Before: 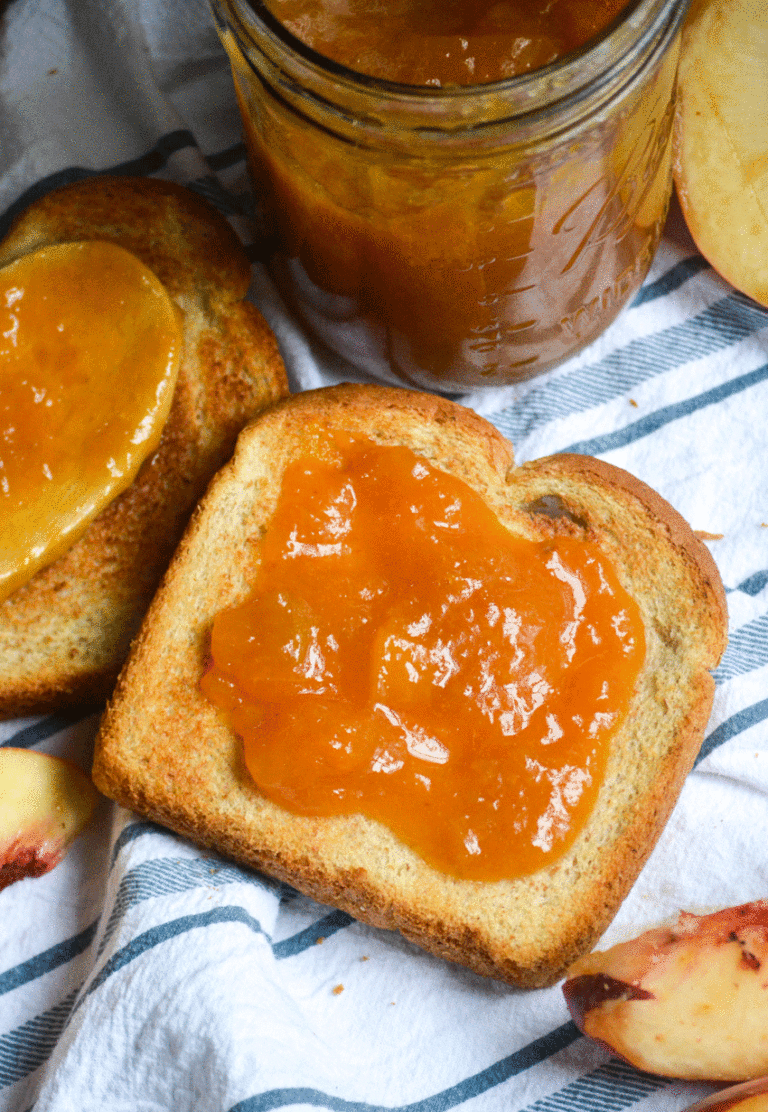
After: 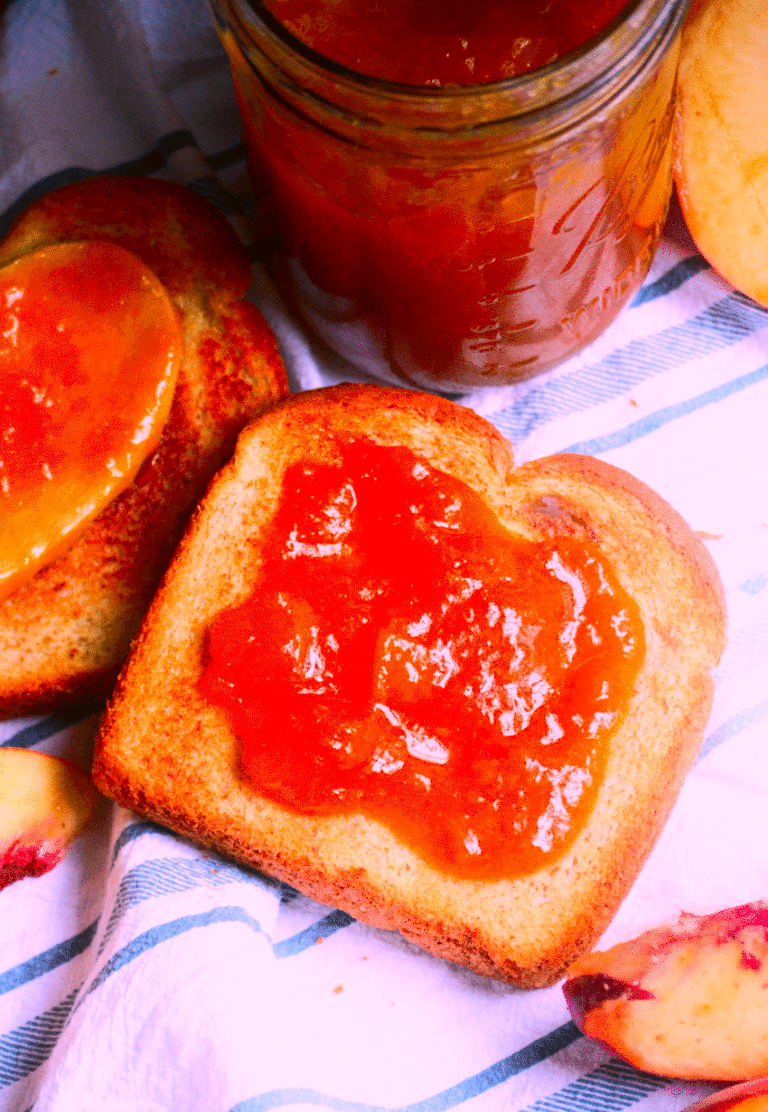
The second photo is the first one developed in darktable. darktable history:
exposure: exposure -0.001 EV, compensate highlight preservation false
color correction: highlights a* 19.09, highlights b* -11.28, saturation 1.7
shadows and highlights: shadows -89.31, highlights 91.82, soften with gaussian
